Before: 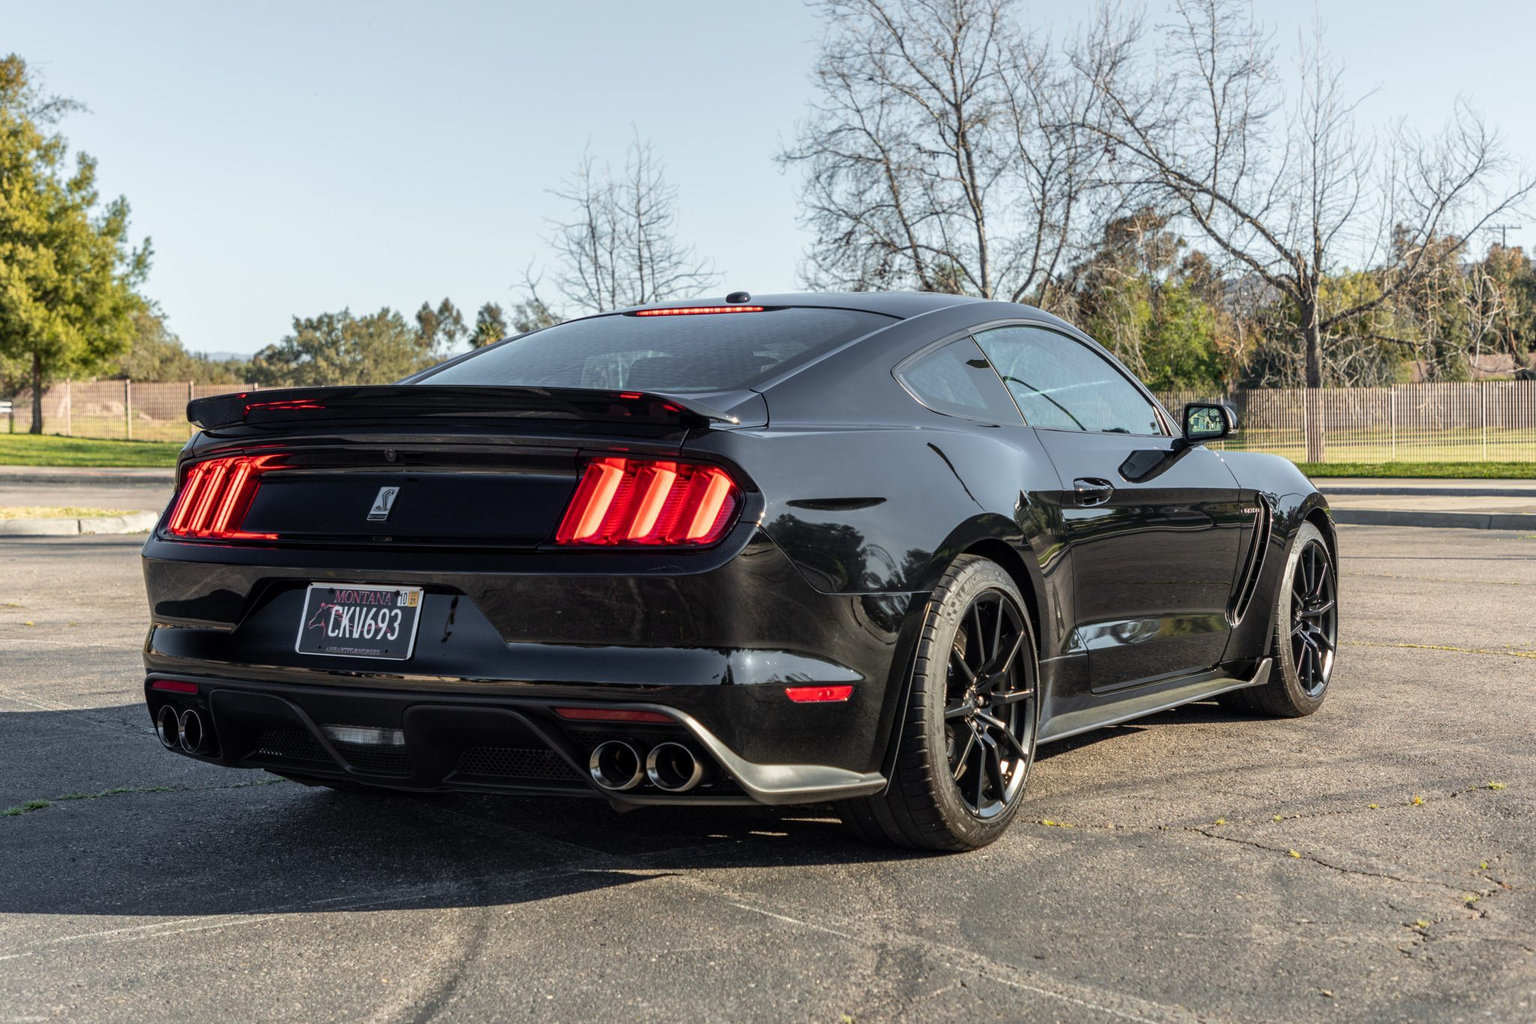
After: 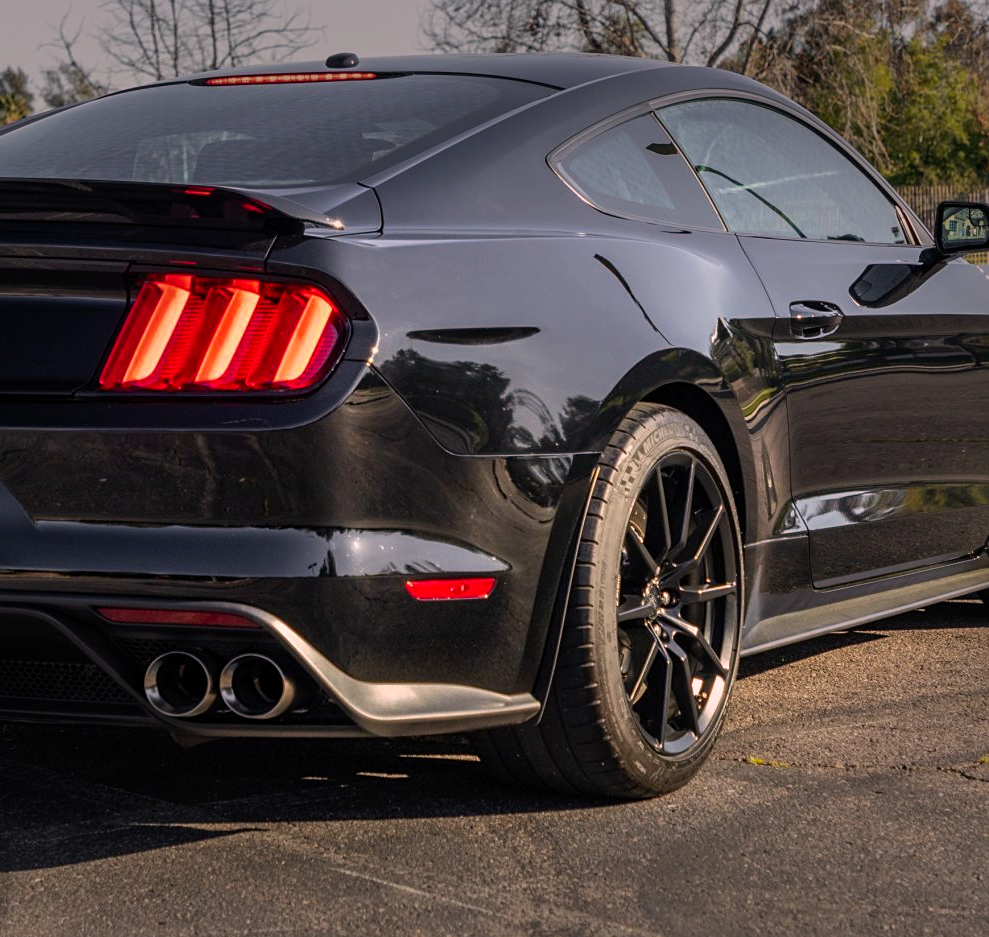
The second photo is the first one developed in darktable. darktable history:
contrast brightness saturation: saturation -0.04
color correction: highlights a* 12.23, highlights b* 5.41
crop: left 31.379%, top 24.658%, right 20.326%, bottom 6.628%
sharpen: amount 0.2
color balance rgb: perceptual saturation grading › global saturation 20%, global vibrance 20%
vignetting: fall-off start 70.97%, brightness -0.584, saturation -0.118, width/height ratio 1.333
